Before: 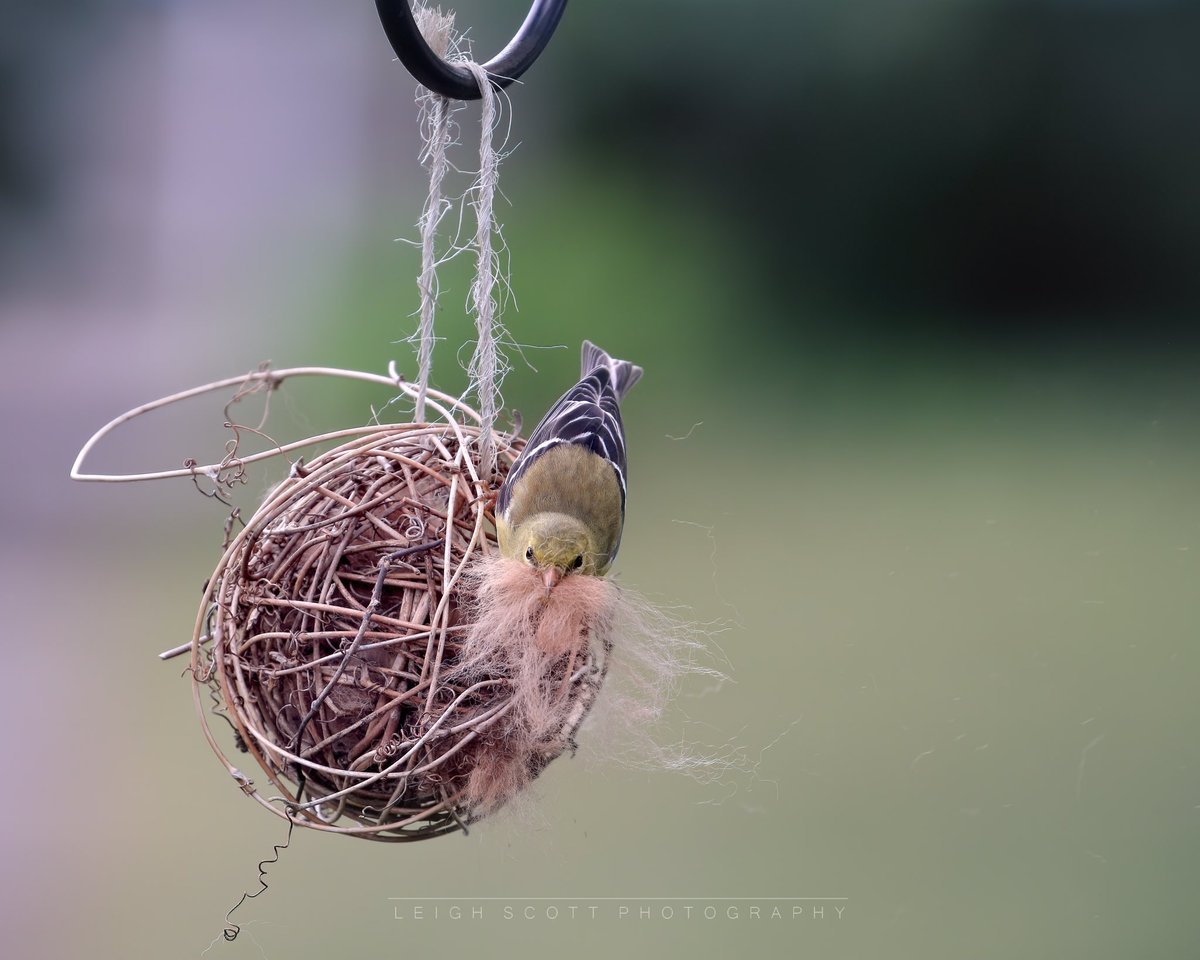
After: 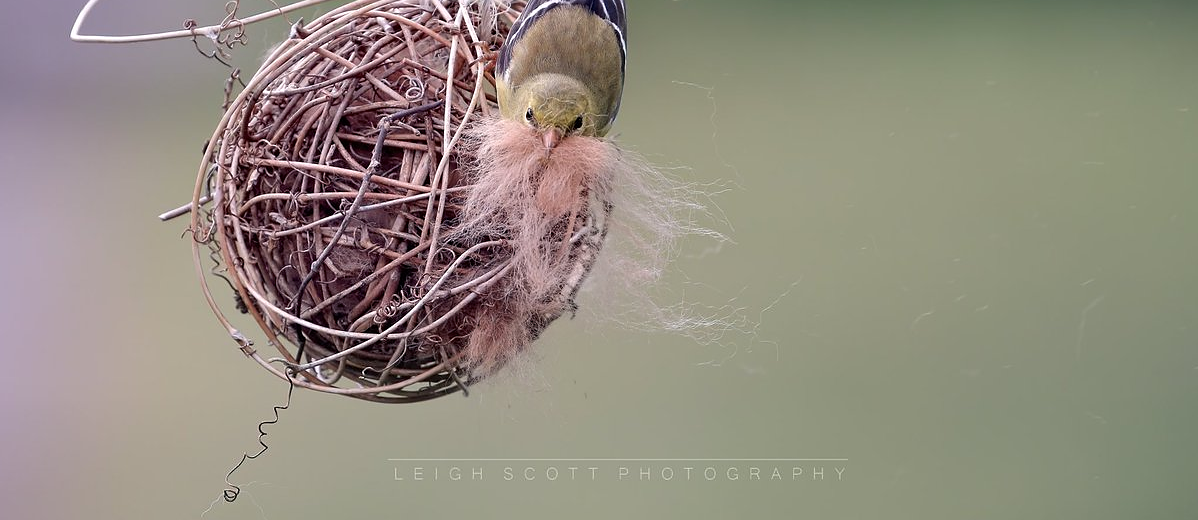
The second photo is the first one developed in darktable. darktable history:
crop and rotate: top 45.772%, right 0.089%
sharpen: radius 0.979, amount 0.602
